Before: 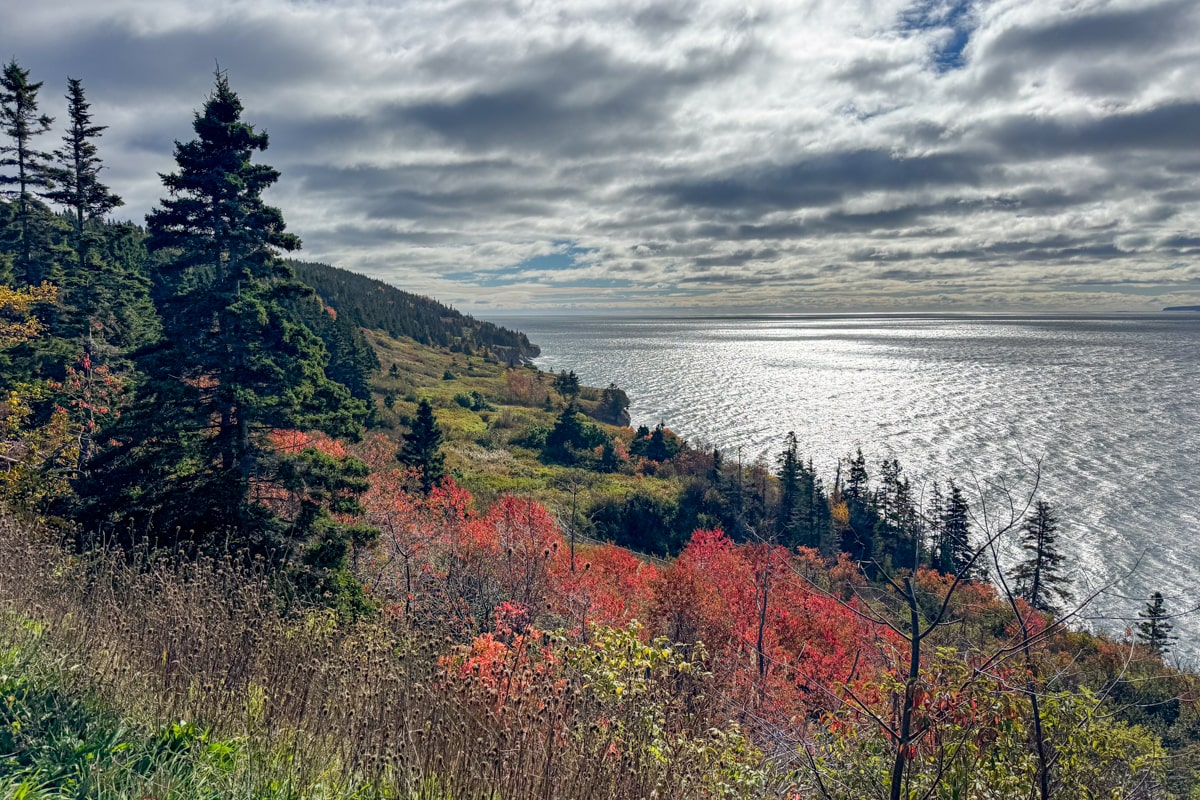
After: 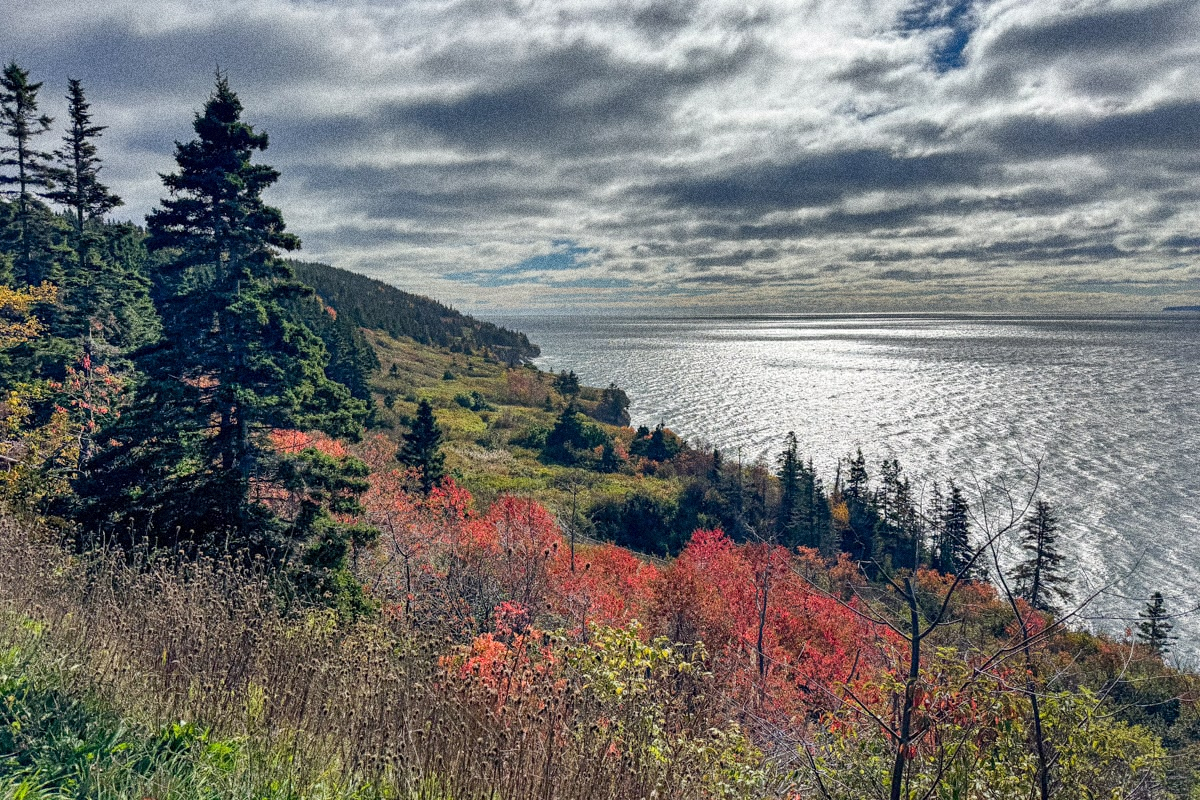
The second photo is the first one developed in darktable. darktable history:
shadows and highlights: soften with gaussian
grain: coarseness 14.49 ISO, strength 48.04%, mid-tones bias 35%
